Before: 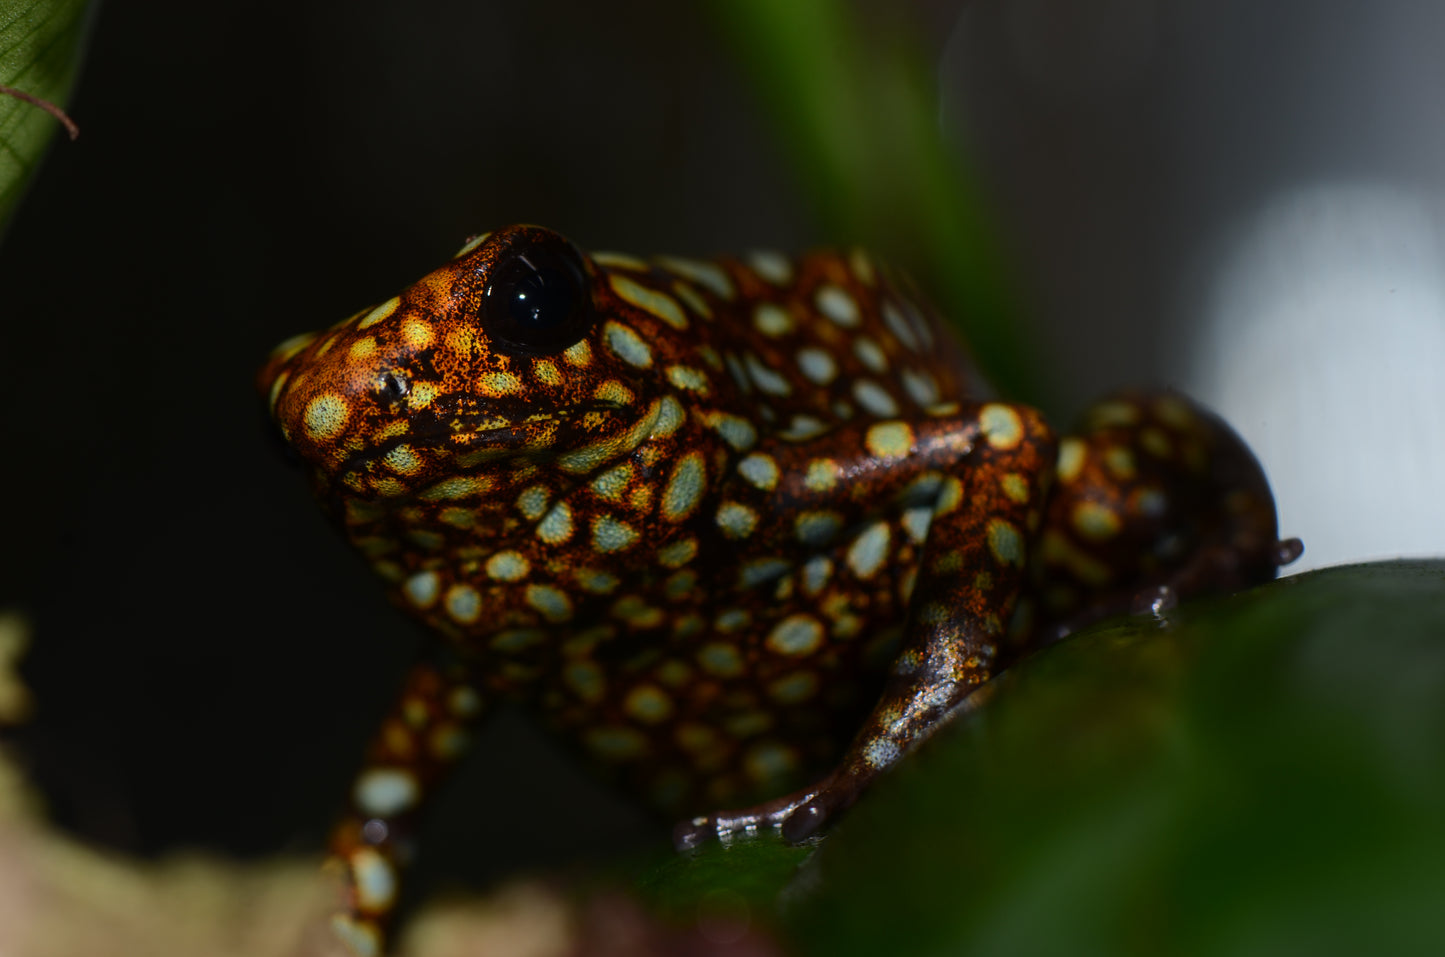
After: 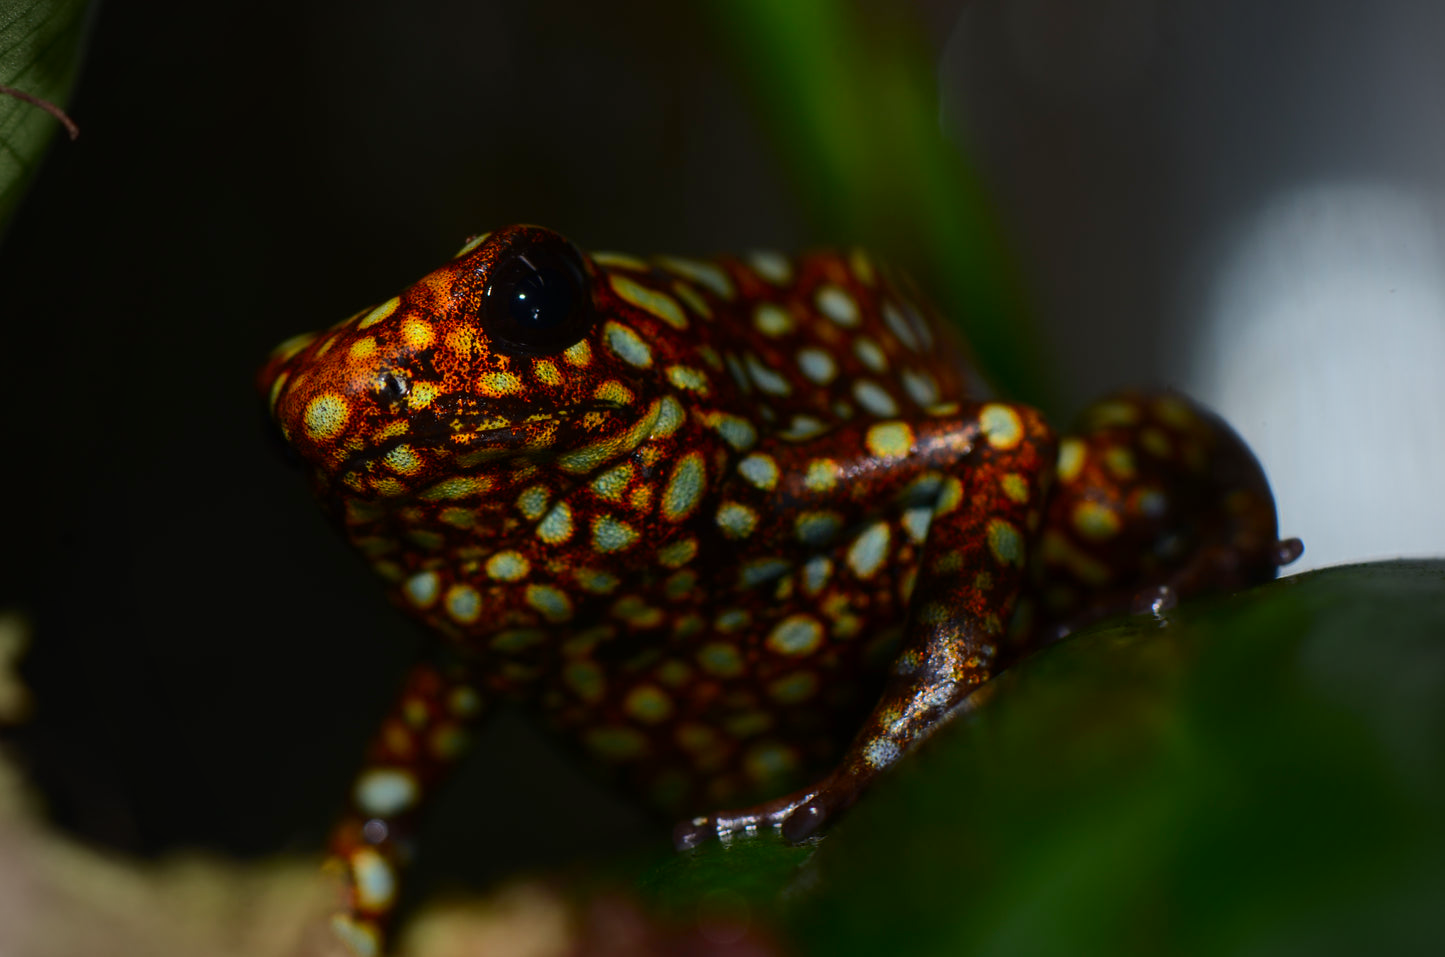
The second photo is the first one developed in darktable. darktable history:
contrast brightness saturation: contrast 0.09, saturation 0.274
tone equalizer: edges refinement/feathering 500, mask exposure compensation -1.57 EV, preserve details guided filter
vignetting: on, module defaults
